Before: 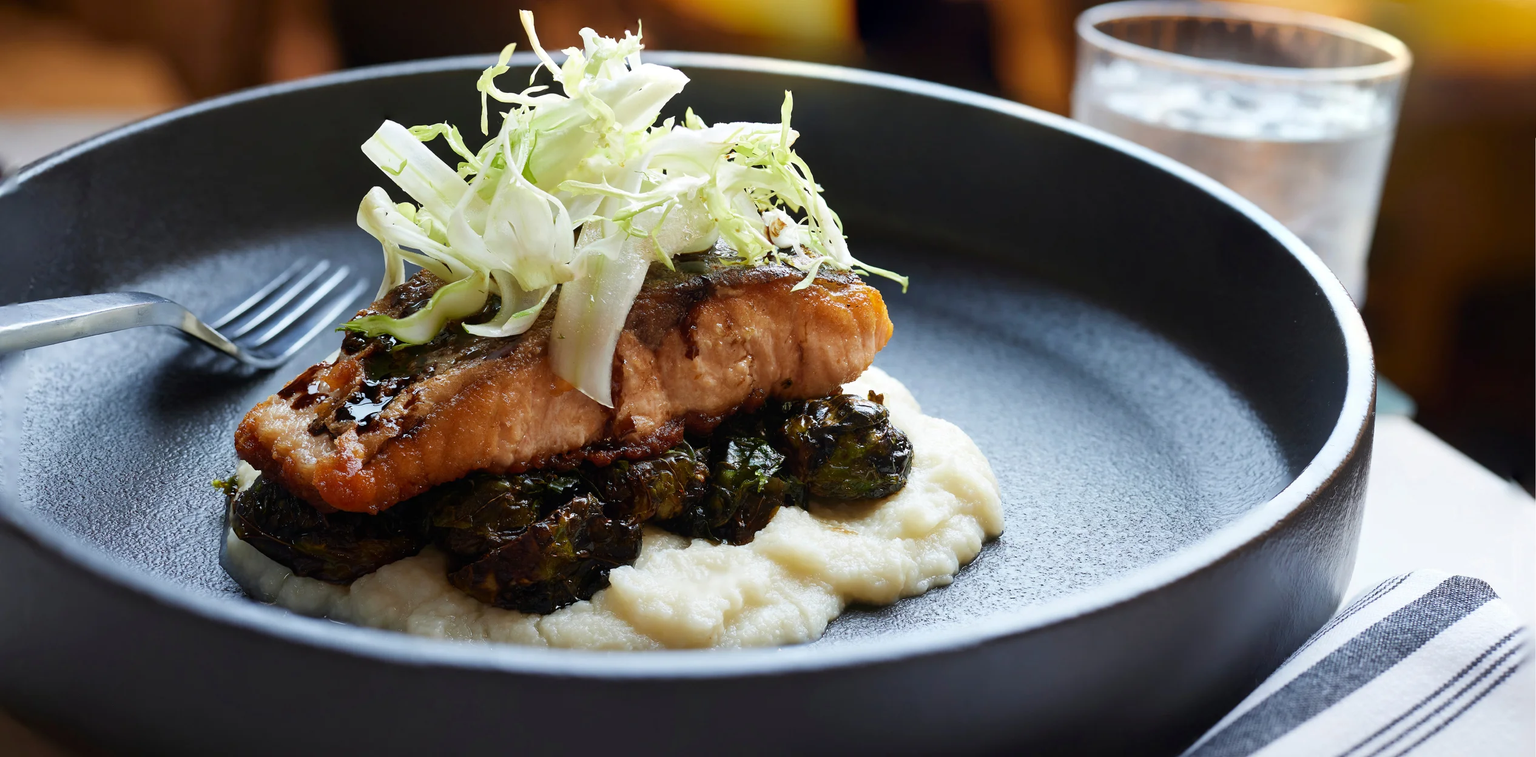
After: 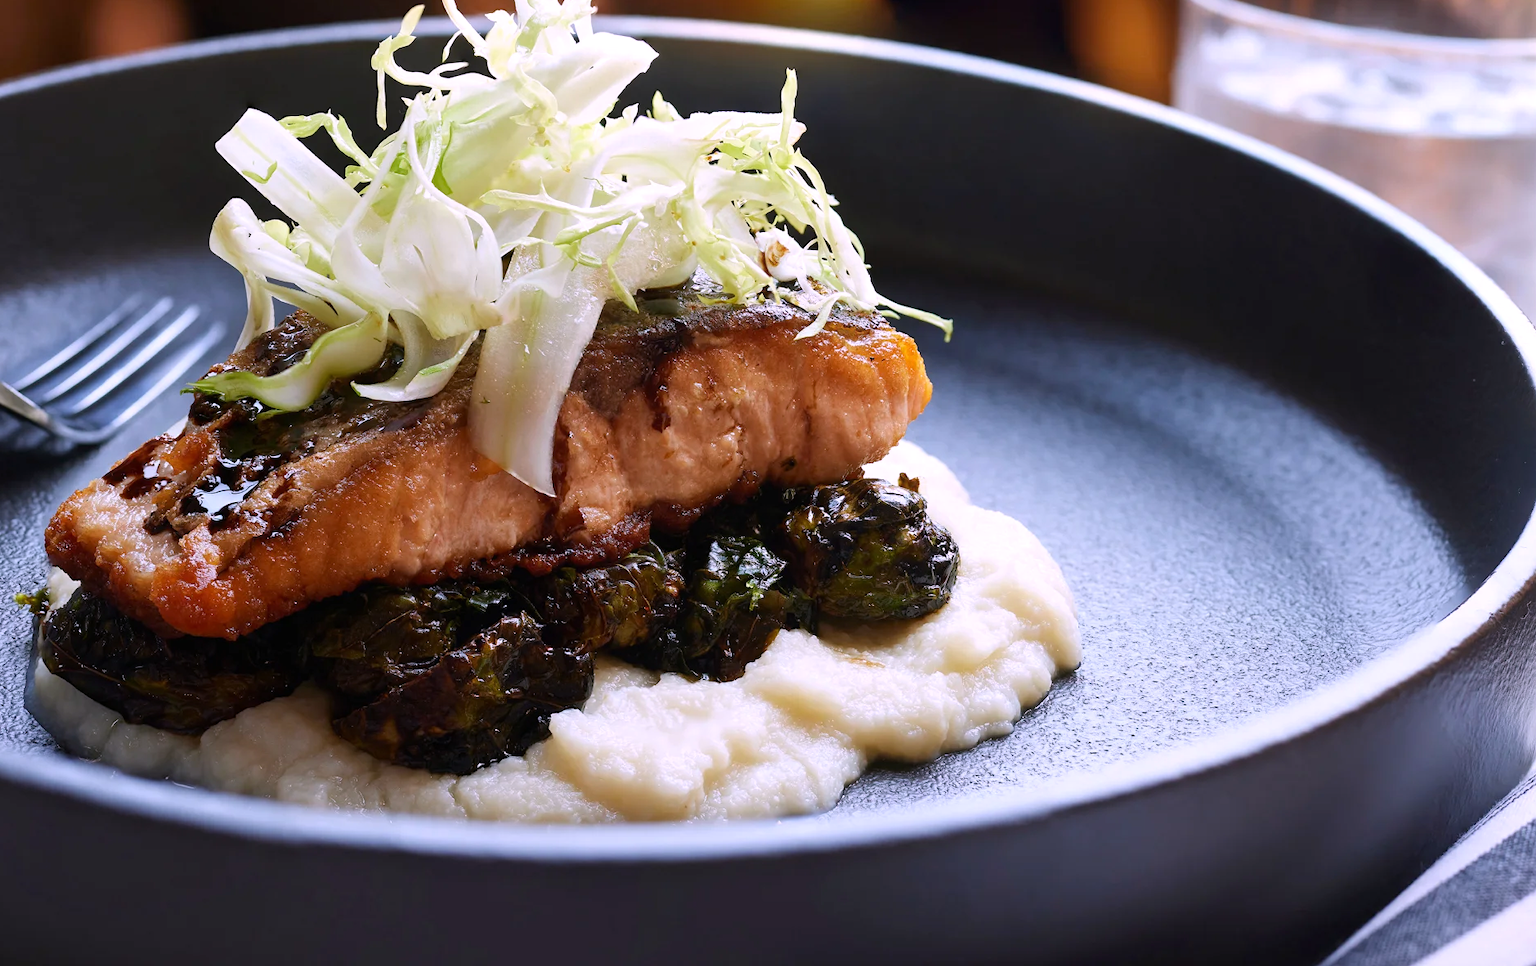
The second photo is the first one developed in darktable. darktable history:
crop and rotate: left 13.15%, top 5.251%, right 12.609%
white balance: red 1.066, blue 1.119
